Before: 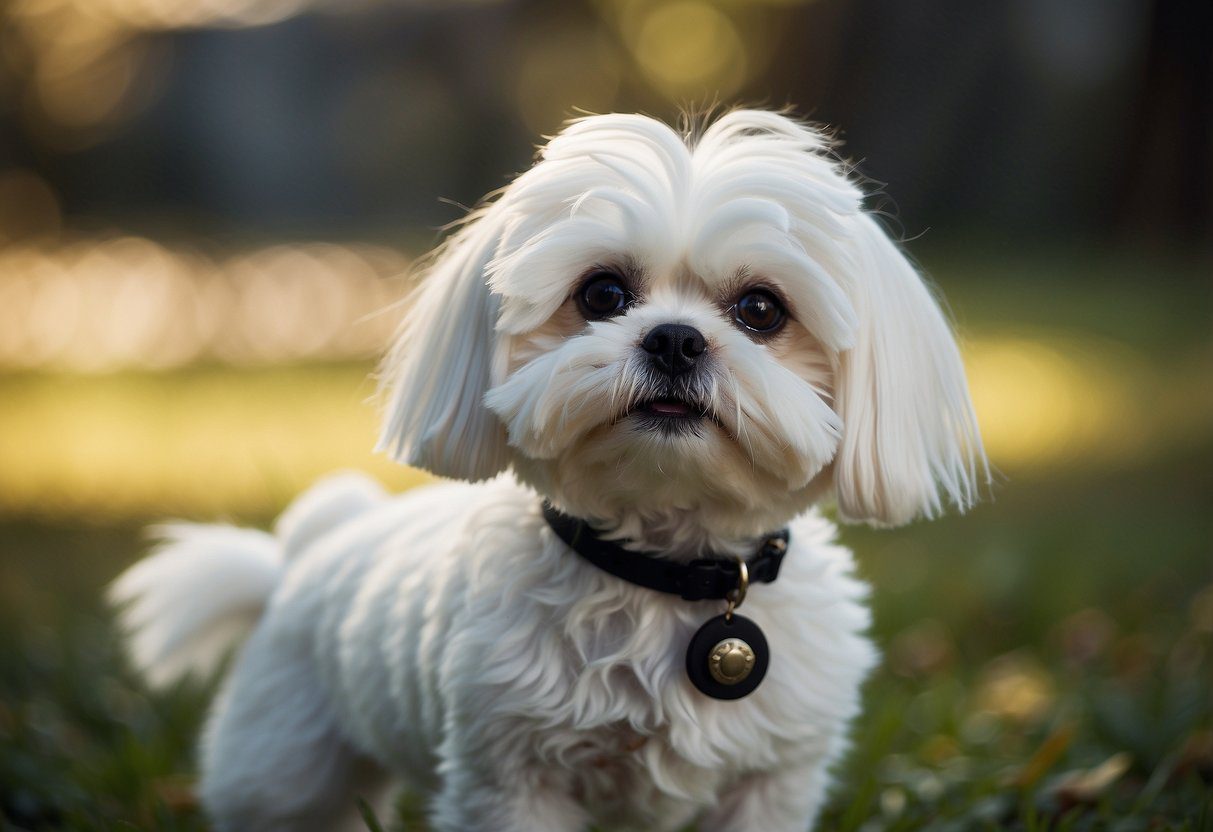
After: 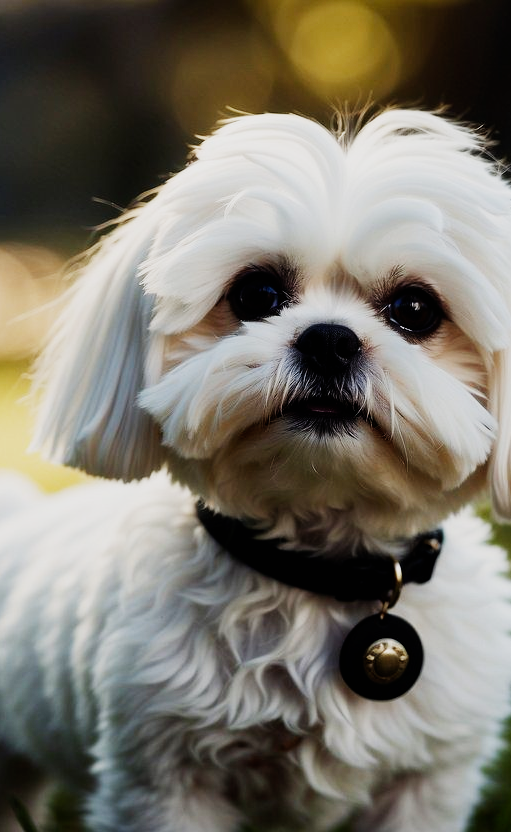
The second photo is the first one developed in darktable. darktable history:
sigmoid: contrast 2, skew -0.2, preserve hue 0%, red attenuation 0.1, red rotation 0.035, green attenuation 0.1, green rotation -0.017, blue attenuation 0.15, blue rotation -0.052, base primaries Rec2020
crop: left 28.583%, right 29.231%
